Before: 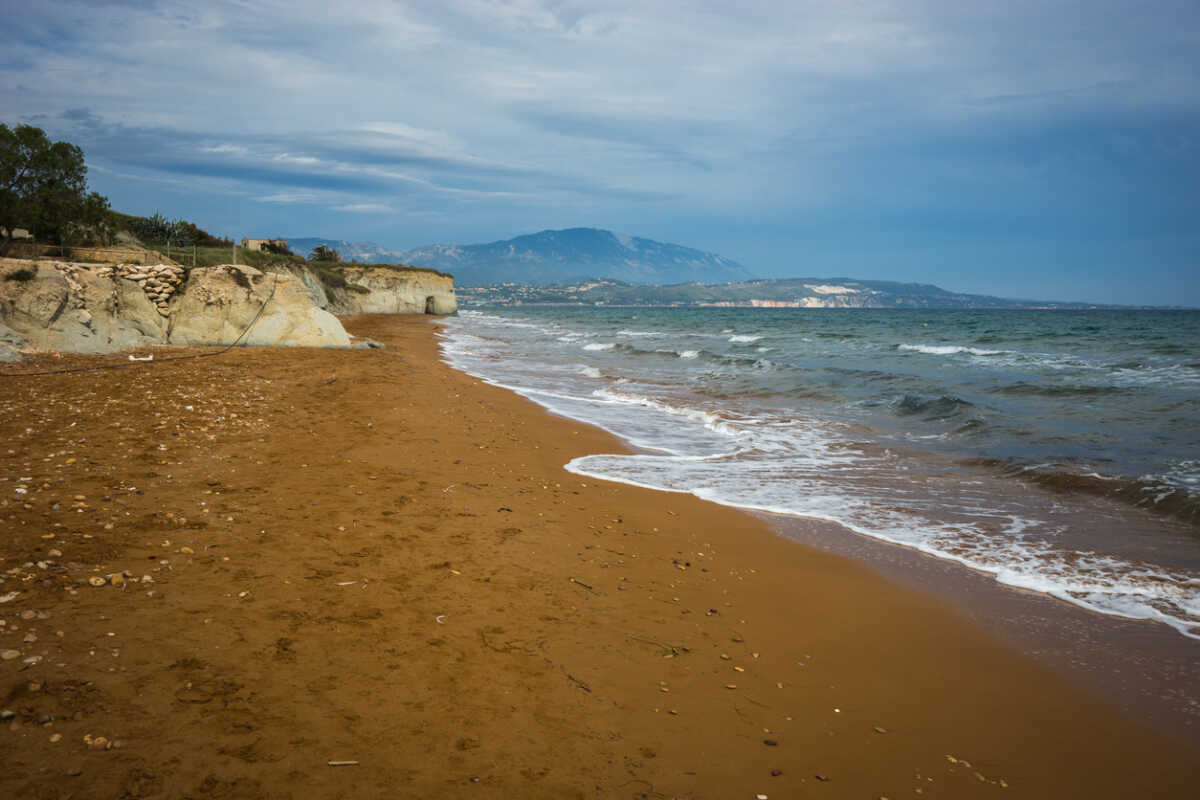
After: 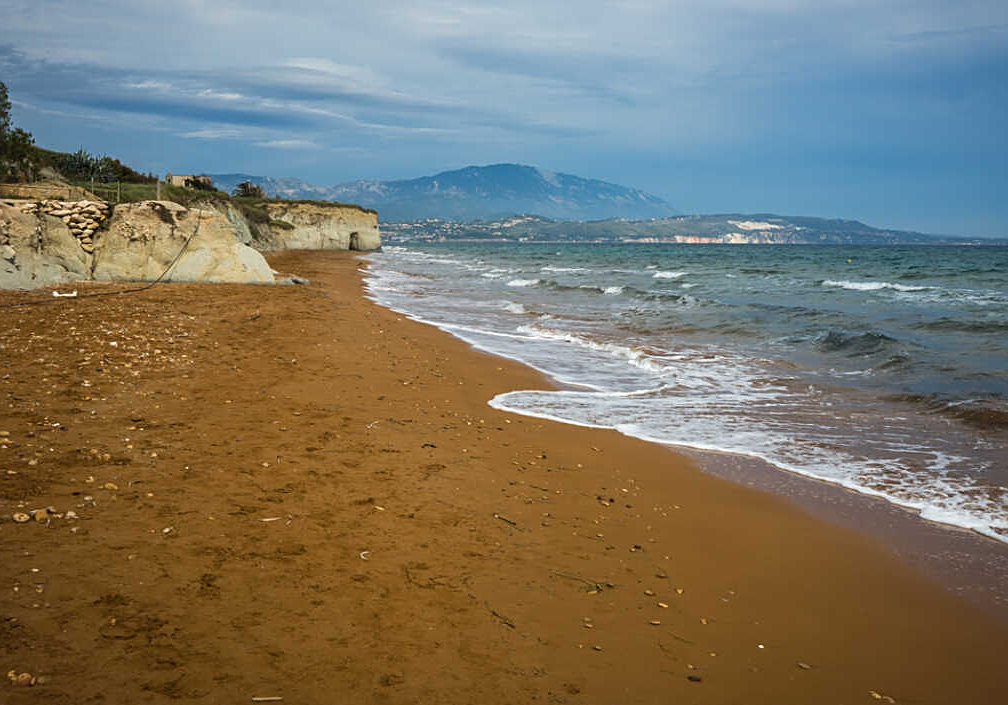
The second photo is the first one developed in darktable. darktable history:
crop: left 6.411%, top 8.045%, right 9.539%, bottom 3.744%
sharpen: on, module defaults
